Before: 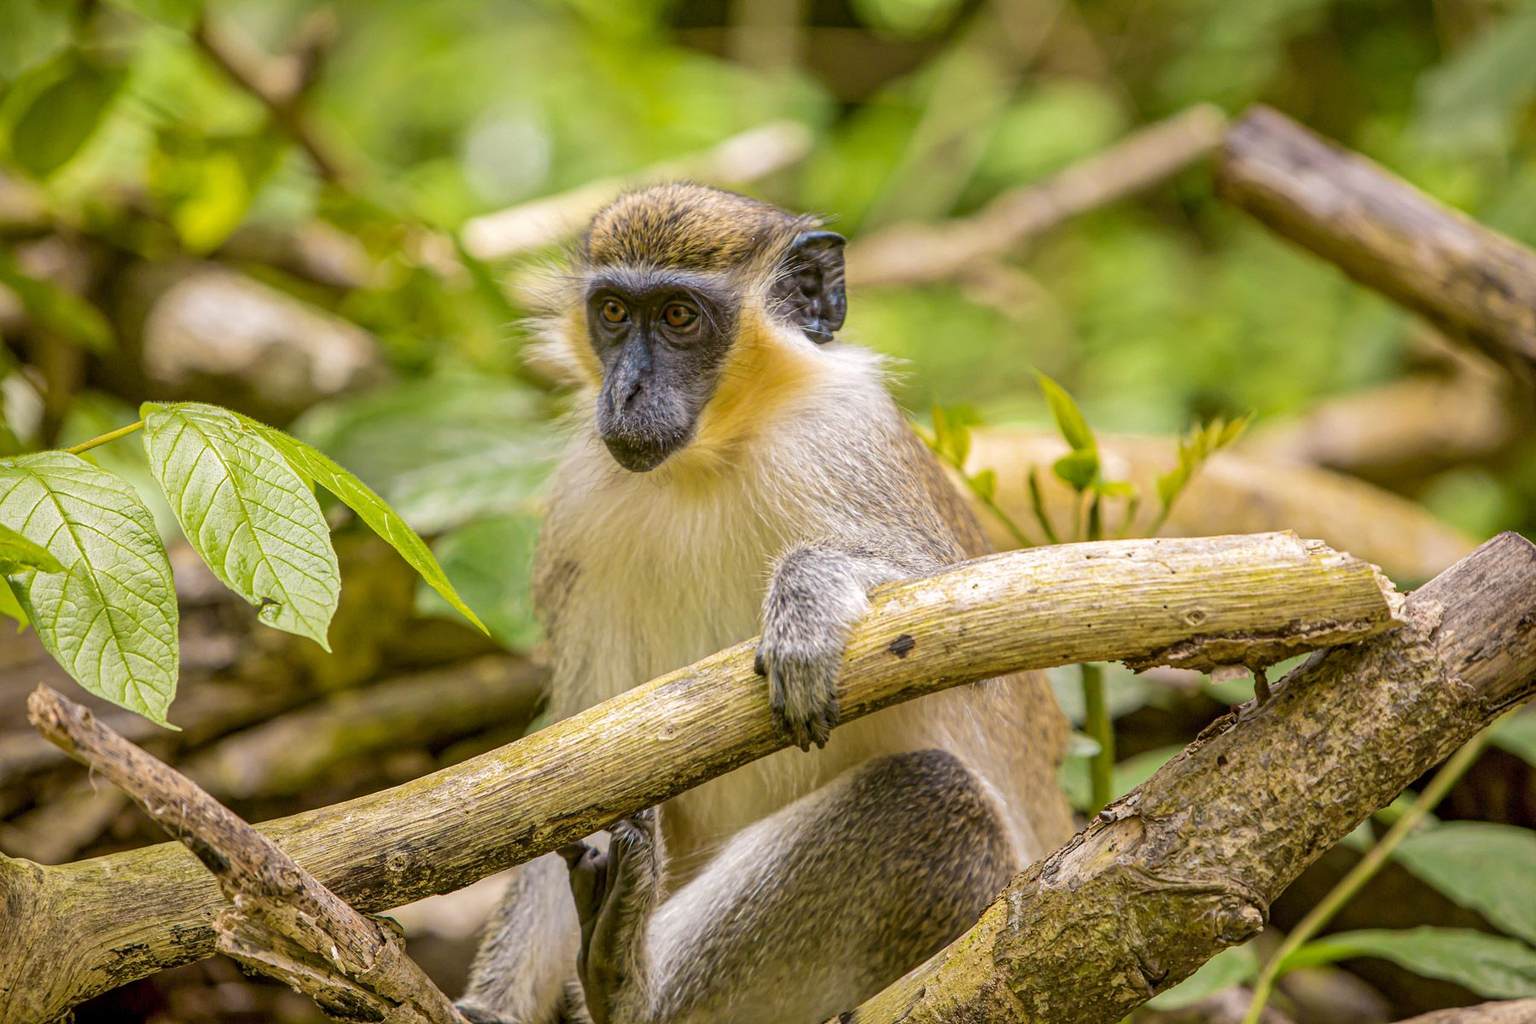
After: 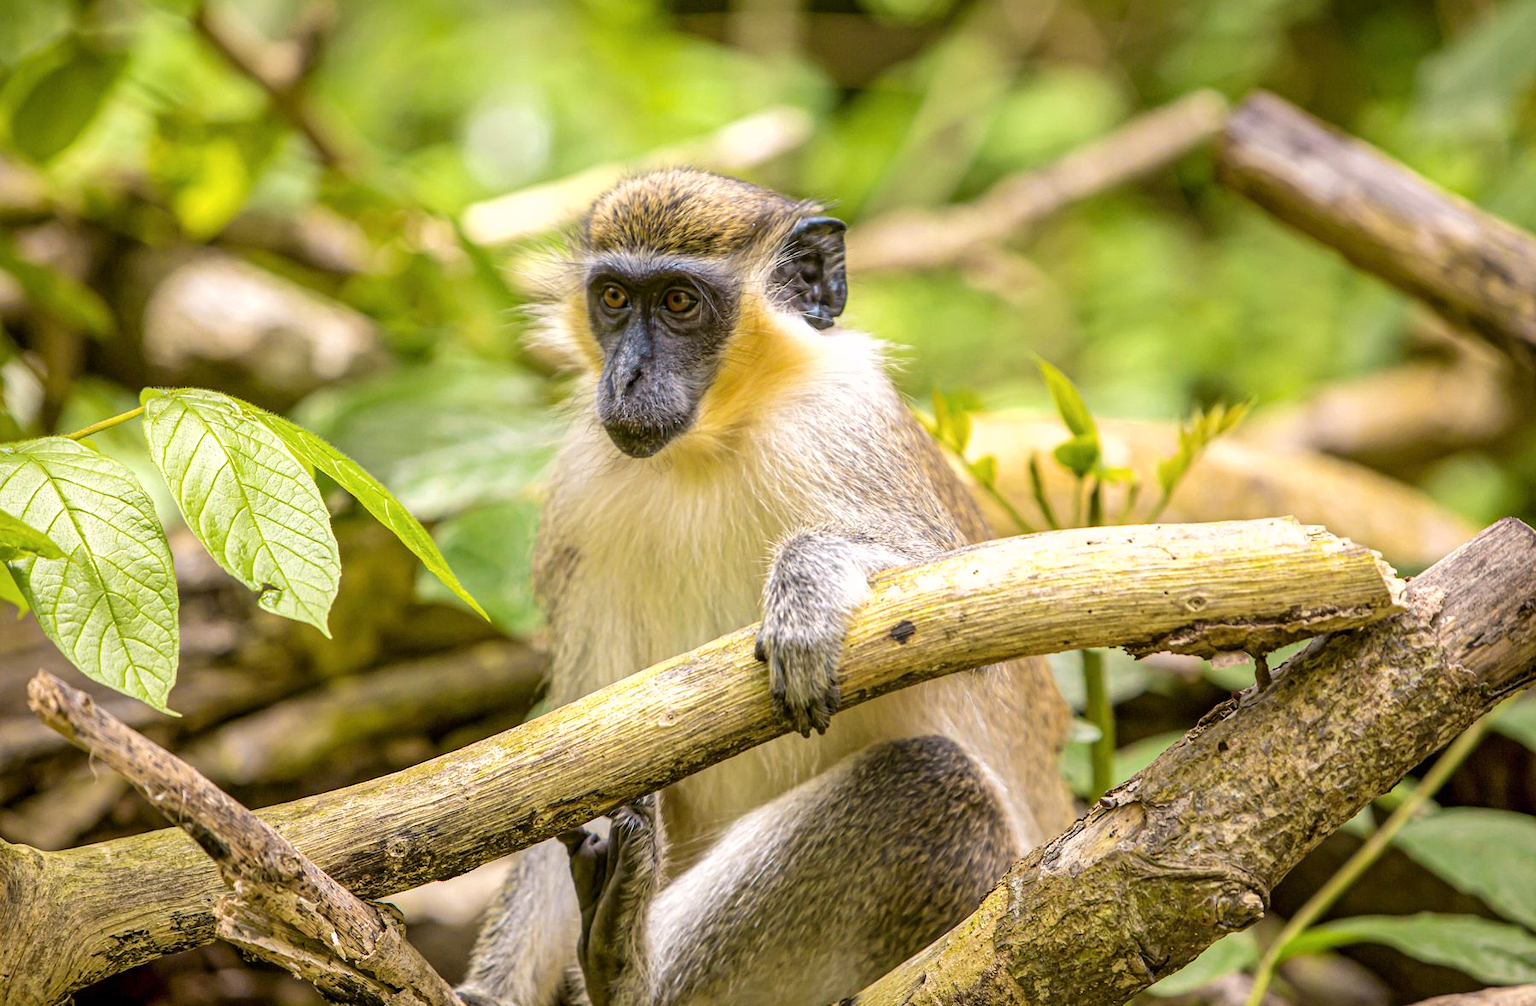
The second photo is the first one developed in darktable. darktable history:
shadows and highlights: shadows -8.53, white point adjustment 1.52, highlights 10.21
crop: top 1.465%, right 0.033%
tone equalizer: -8 EV -0.455 EV, -7 EV -0.392 EV, -6 EV -0.344 EV, -5 EV -0.209 EV, -3 EV 0.204 EV, -2 EV 0.307 EV, -1 EV 0.382 EV, +0 EV 0.417 EV, mask exposure compensation -0.503 EV
